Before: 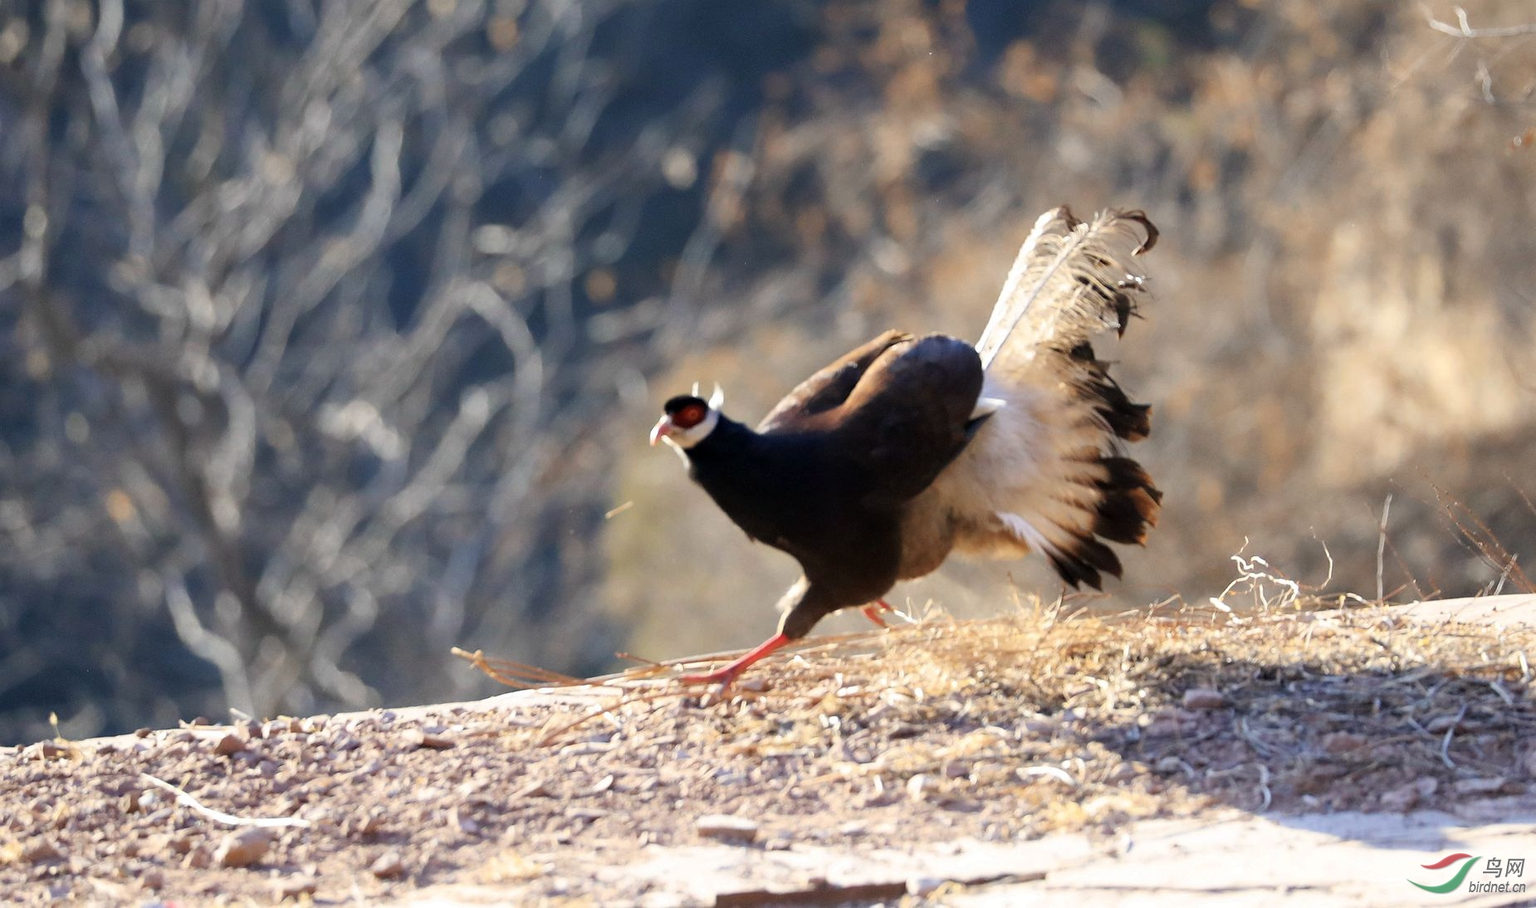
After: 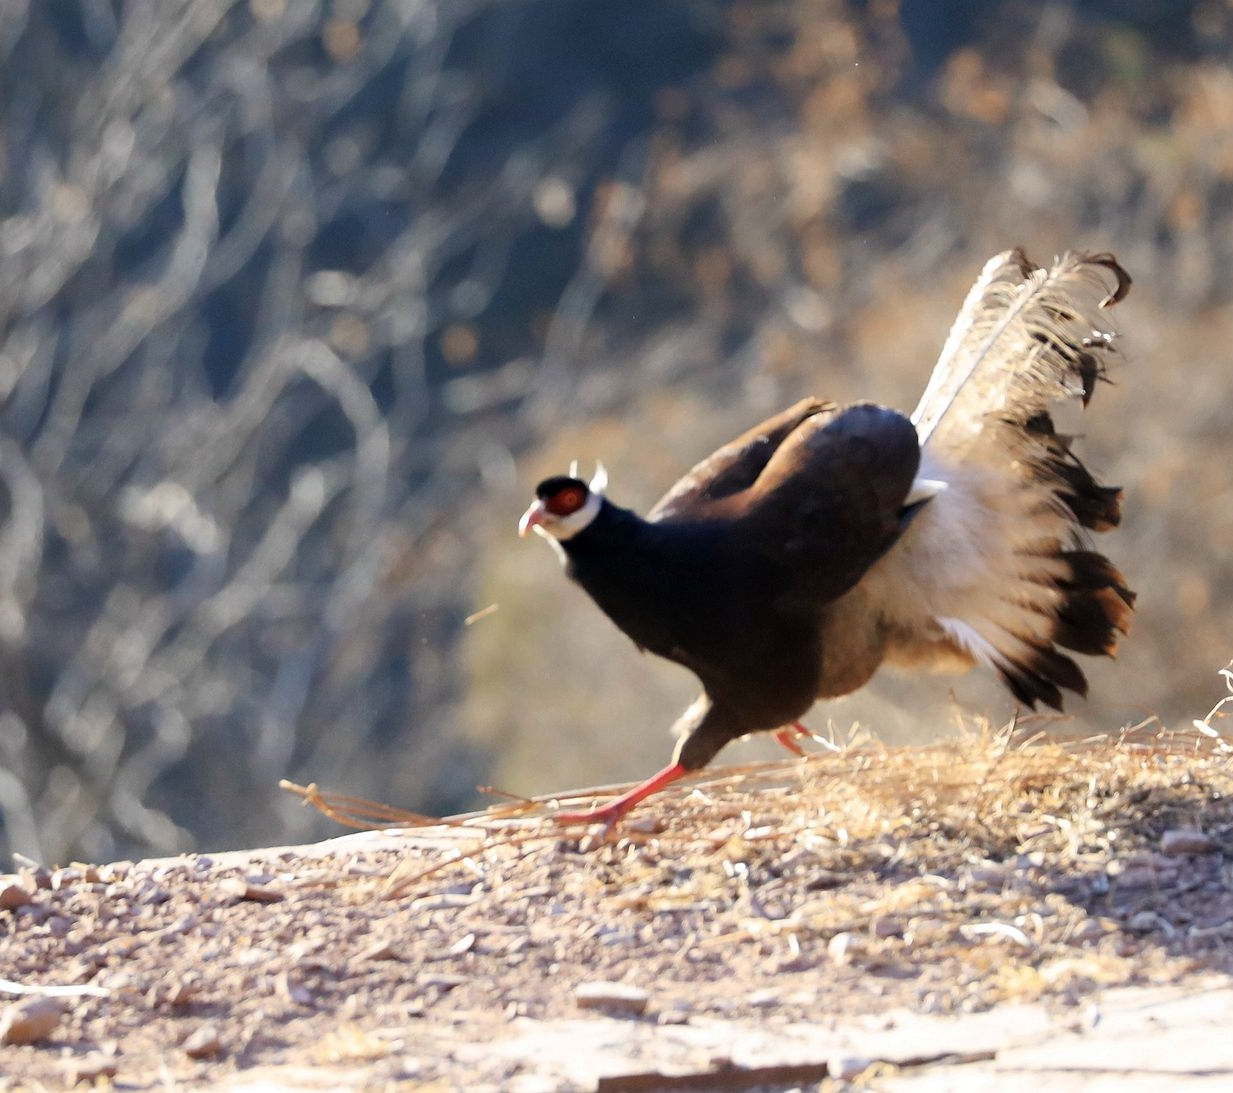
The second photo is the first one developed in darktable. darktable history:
crop and rotate: left 14.293%, right 19.054%
